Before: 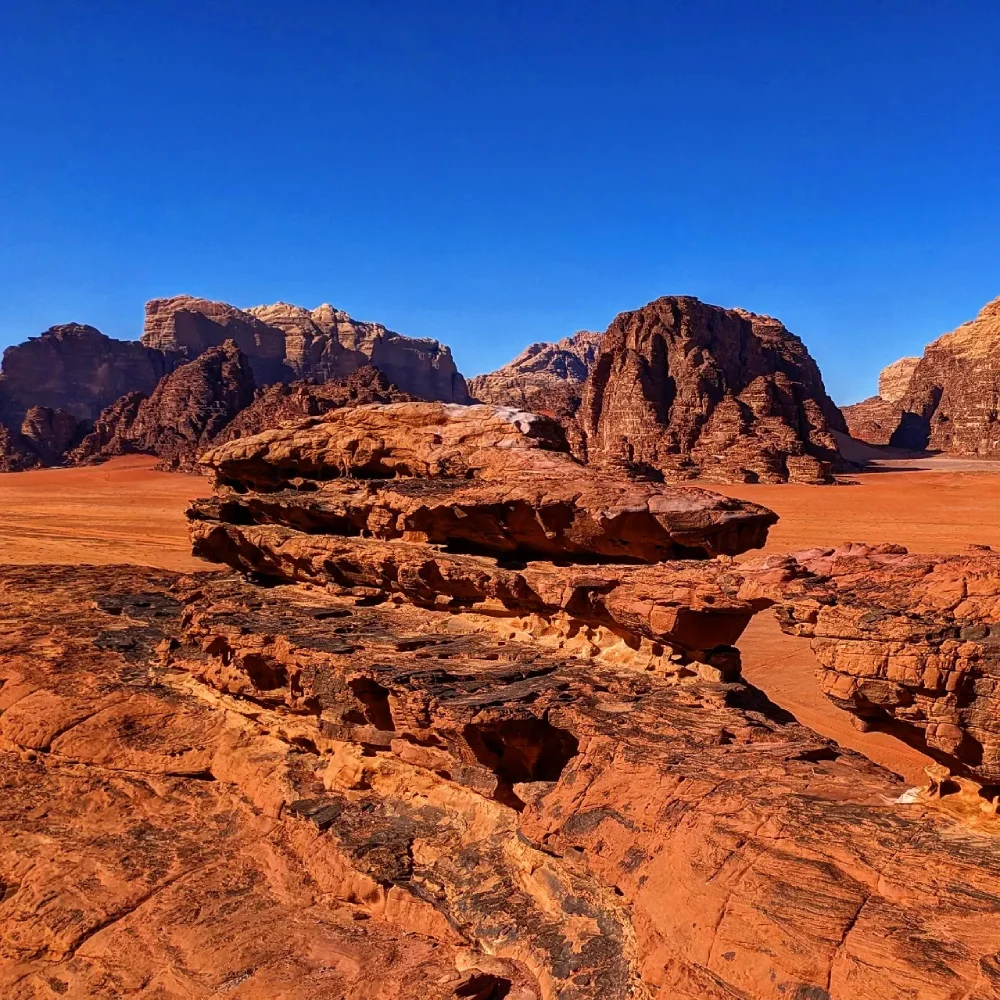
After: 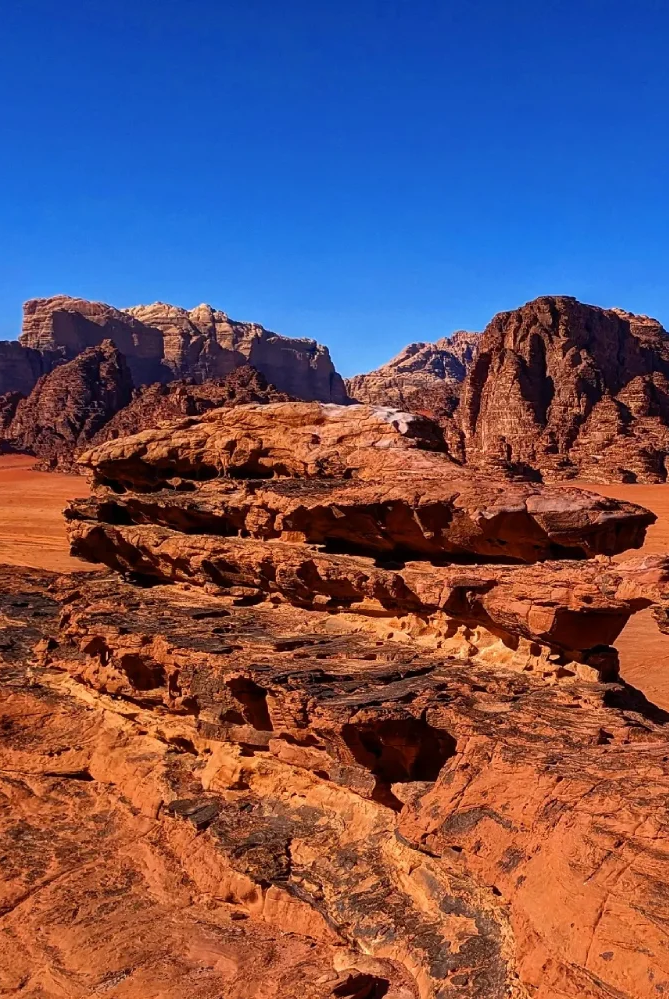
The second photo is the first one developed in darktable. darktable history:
crop and rotate: left 12.254%, right 20.755%
tone equalizer: -8 EV 0.072 EV
